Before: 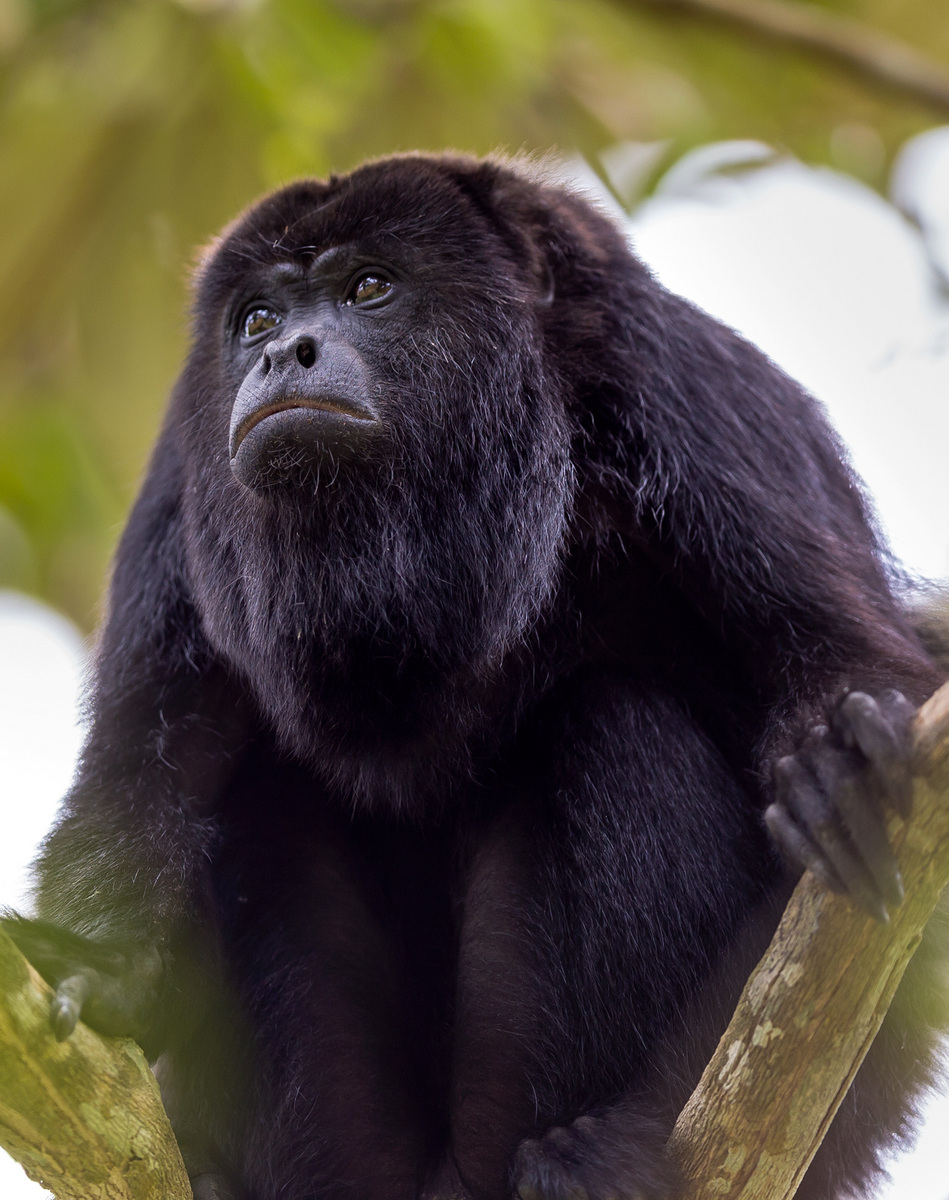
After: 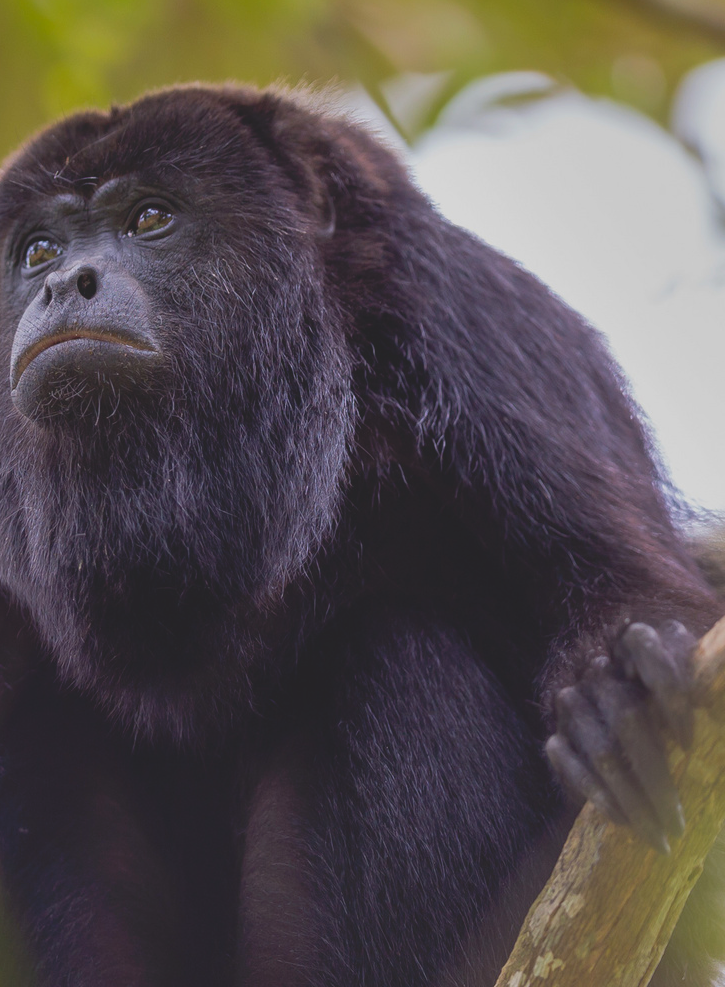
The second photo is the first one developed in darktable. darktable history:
crop: left 23.095%, top 5.827%, bottom 11.854%
contrast brightness saturation: contrast -0.28
